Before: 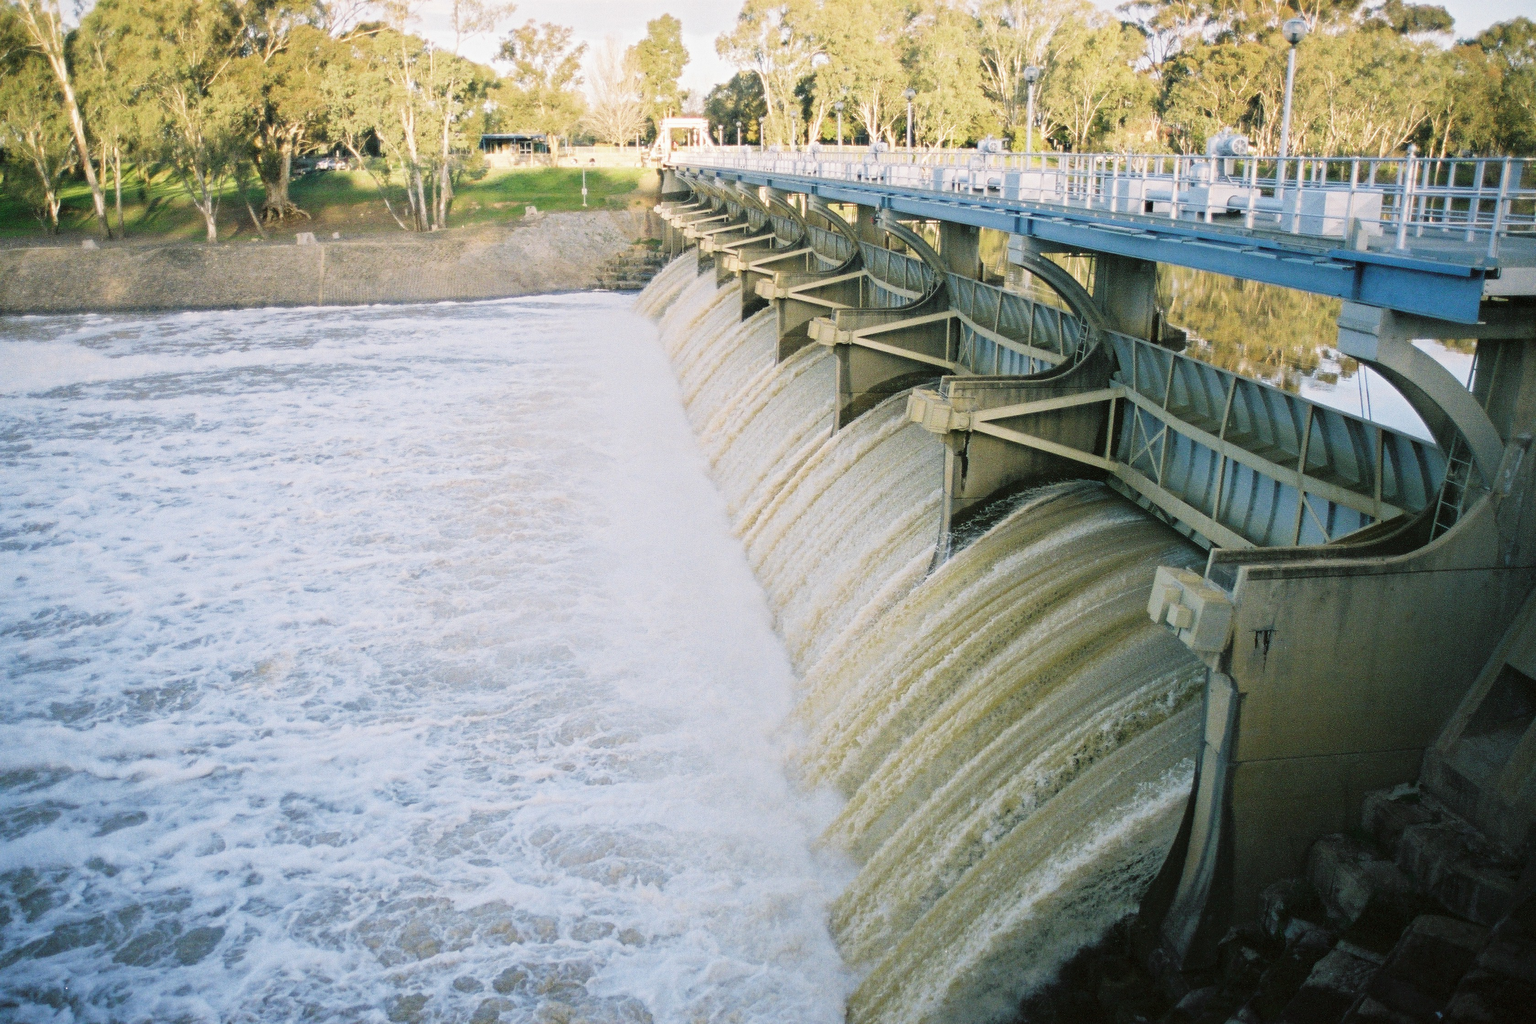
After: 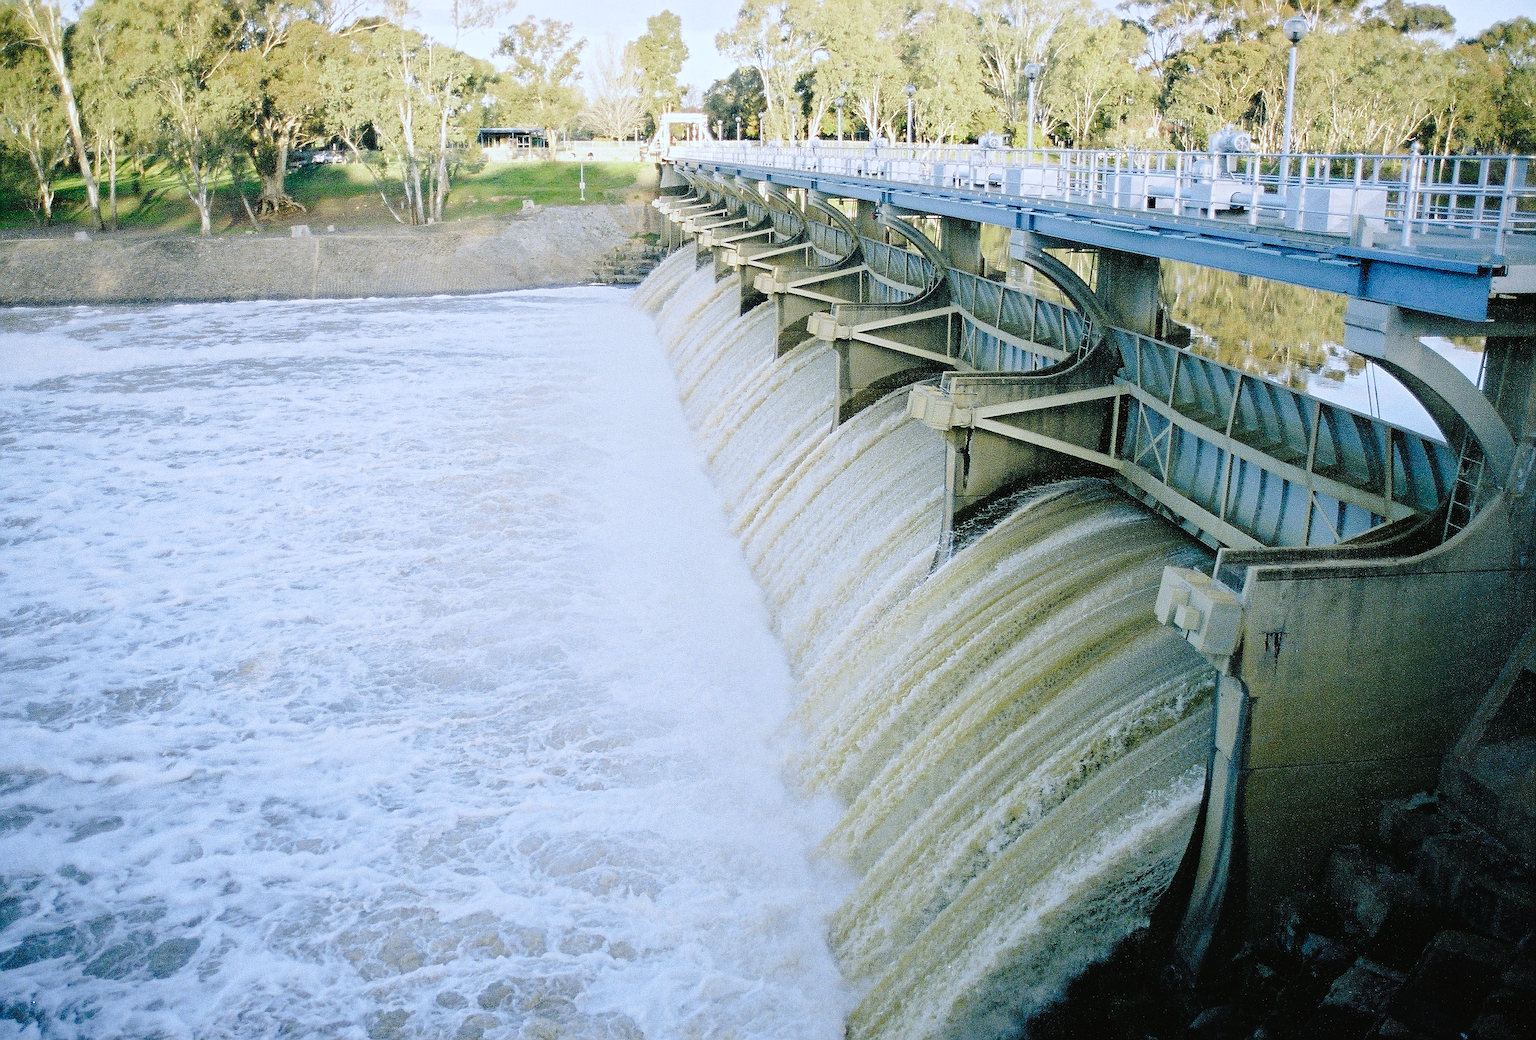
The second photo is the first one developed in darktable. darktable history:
sharpen: radius 1.4, amount 1.25, threshold 0.7
rotate and perspective: rotation 0.226°, lens shift (vertical) -0.042, crop left 0.023, crop right 0.982, crop top 0.006, crop bottom 0.994
tone curve: curves: ch0 [(0, 0) (0.003, 0.026) (0.011, 0.025) (0.025, 0.022) (0.044, 0.022) (0.069, 0.028) (0.1, 0.041) (0.136, 0.062) (0.177, 0.103) (0.224, 0.167) (0.277, 0.242) (0.335, 0.343) (0.399, 0.452) (0.468, 0.539) (0.543, 0.614) (0.623, 0.683) (0.709, 0.749) (0.801, 0.827) (0.898, 0.918) (1, 1)], preserve colors none
white balance: red 0.924, blue 1.095
